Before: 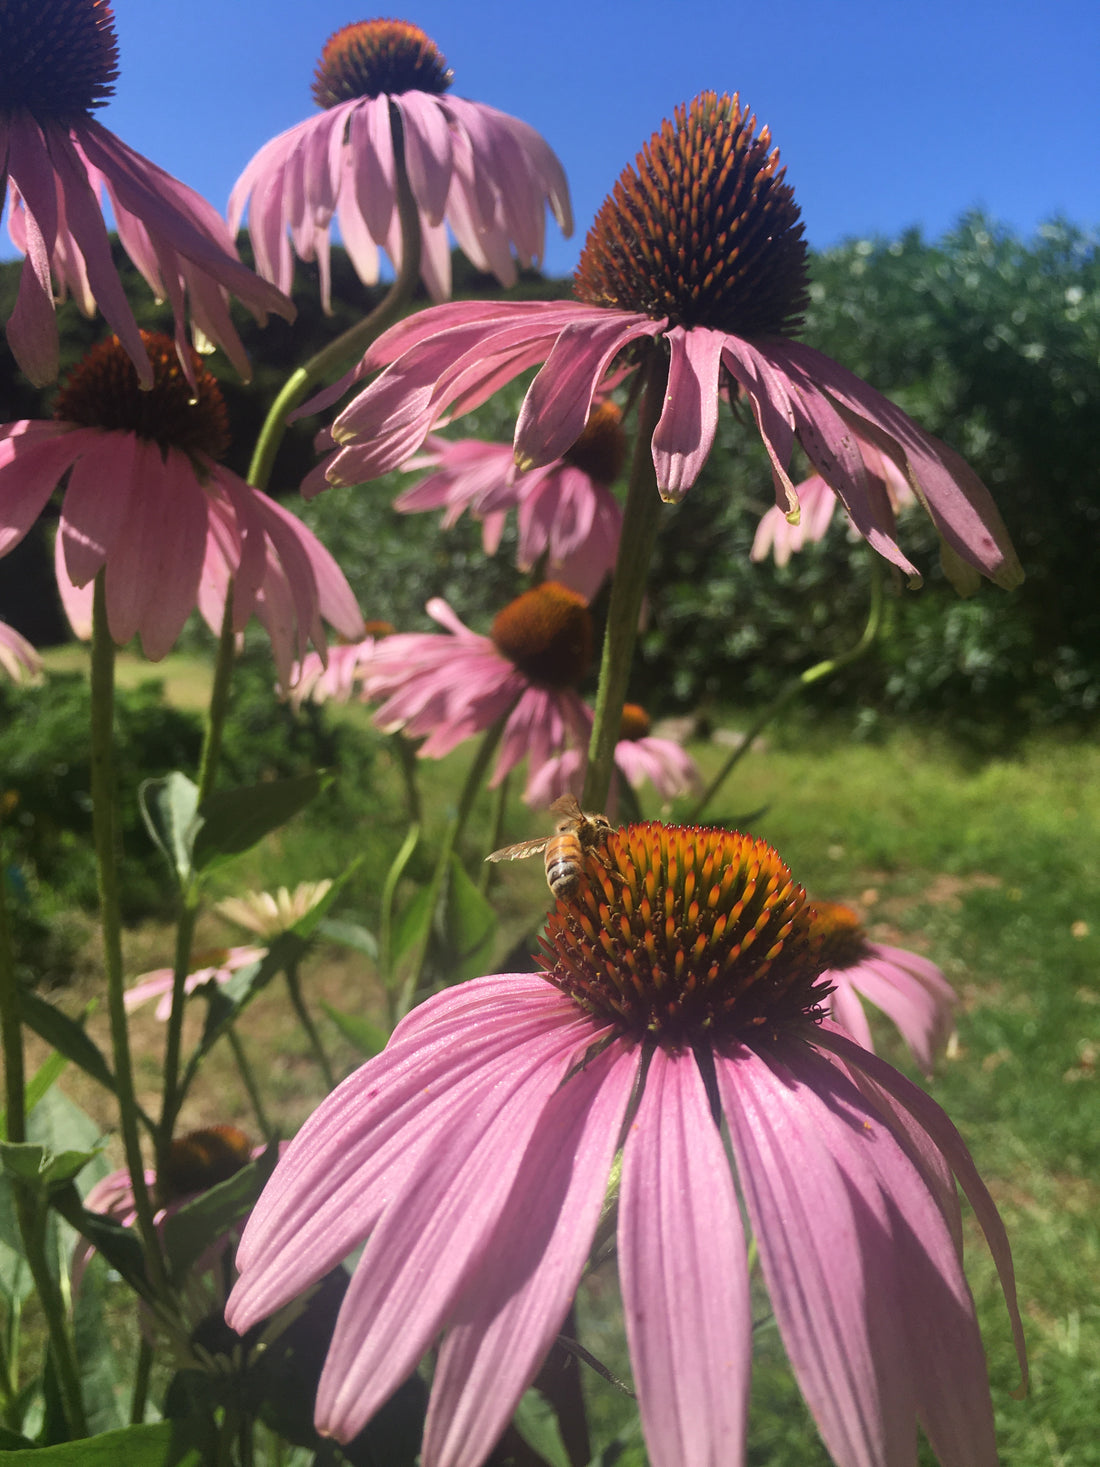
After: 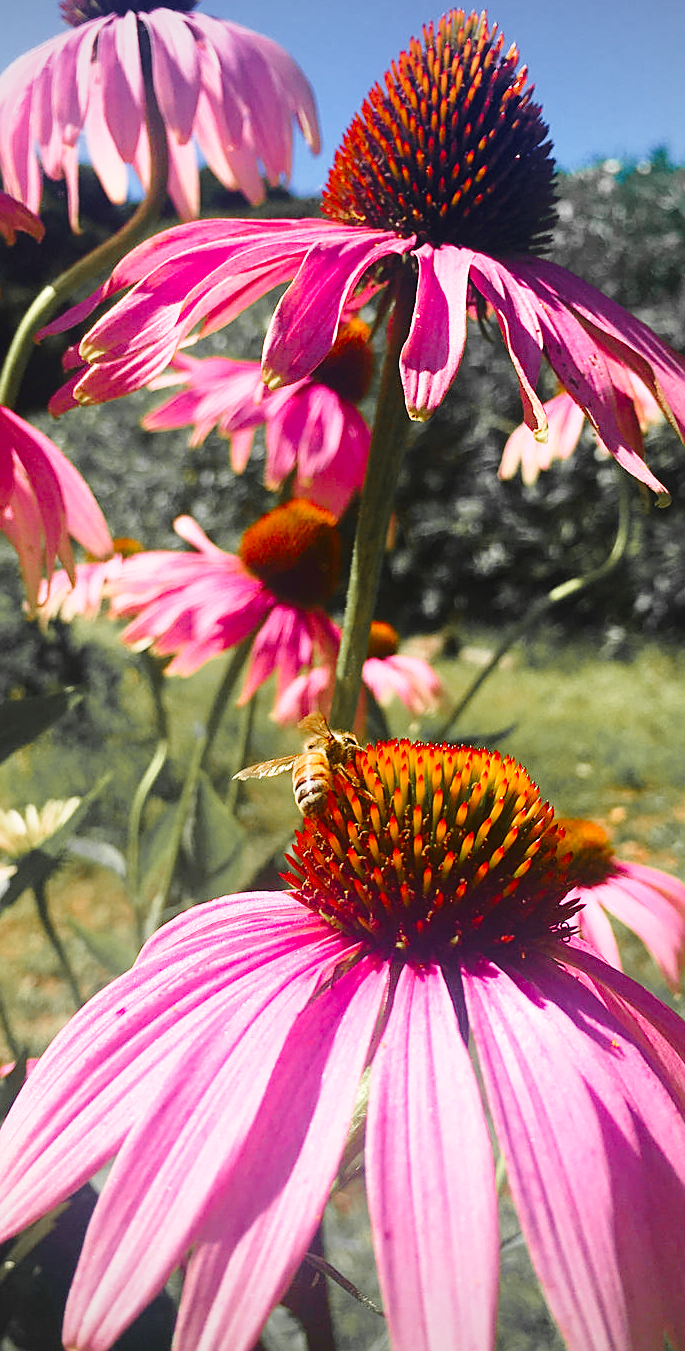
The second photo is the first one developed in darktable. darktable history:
base curve: curves: ch0 [(0, 0) (0.028, 0.03) (0.121, 0.232) (0.46, 0.748) (0.859, 0.968) (1, 1)], preserve colors none
vignetting: fall-off radius 61.21%, brightness -0.481
color balance rgb: shadows lift › chroma 2.015%, shadows lift › hue 250.73°, power › hue 328.93°, perceptual saturation grading › global saturation 20%, perceptual saturation grading › highlights -25.244%, perceptual saturation grading › shadows 50.041%, global vibrance 9.808%
crop and rotate: left 22.969%, top 5.627%, right 14.749%, bottom 2.26%
sharpen: on, module defaults
velvia: on, module defaults
color zones: curves: ch1 [(0, 0.679) (0.143, 0.647) (0.286, 0.261) (0.378, -0.011) (0.571, 0.396) (0.714, 0.399) (0.857, 0.406) (1, 0.679)]
